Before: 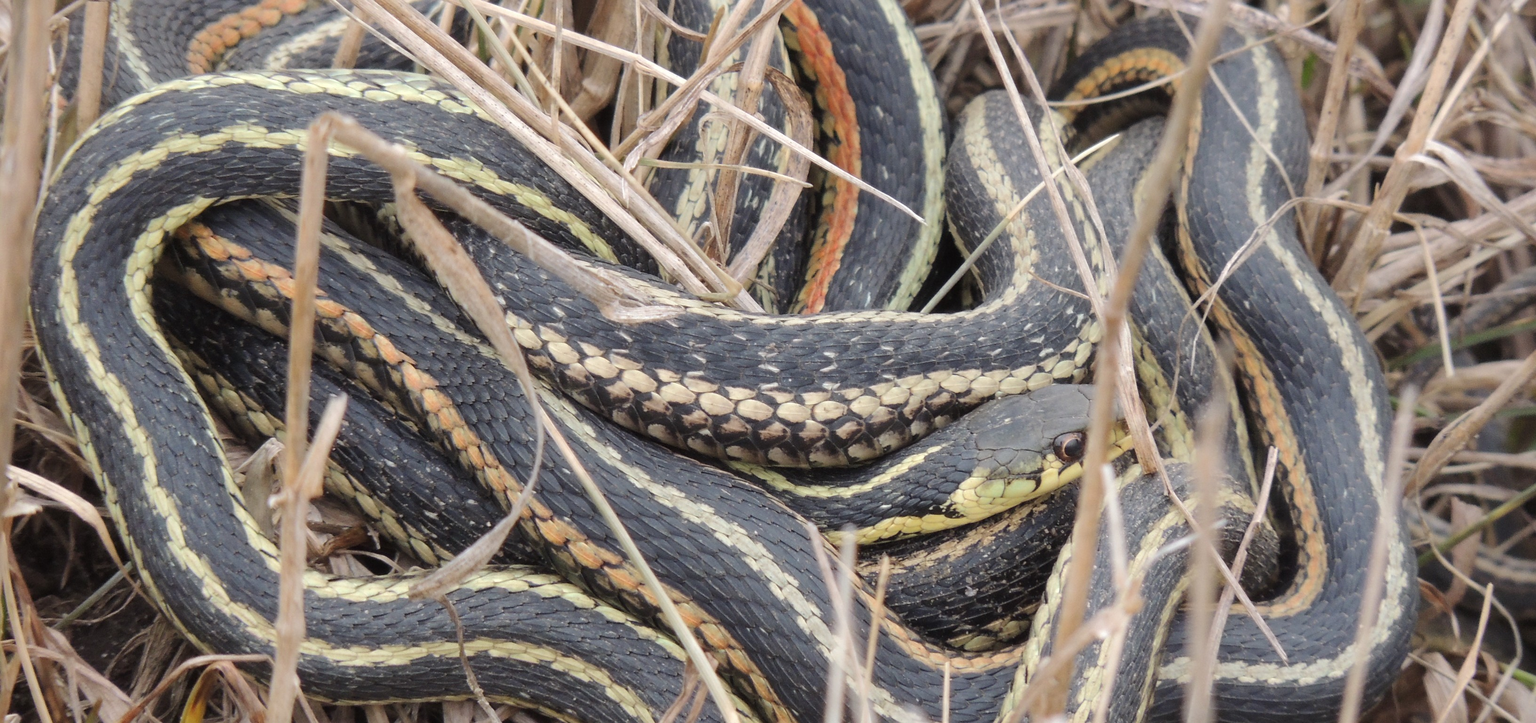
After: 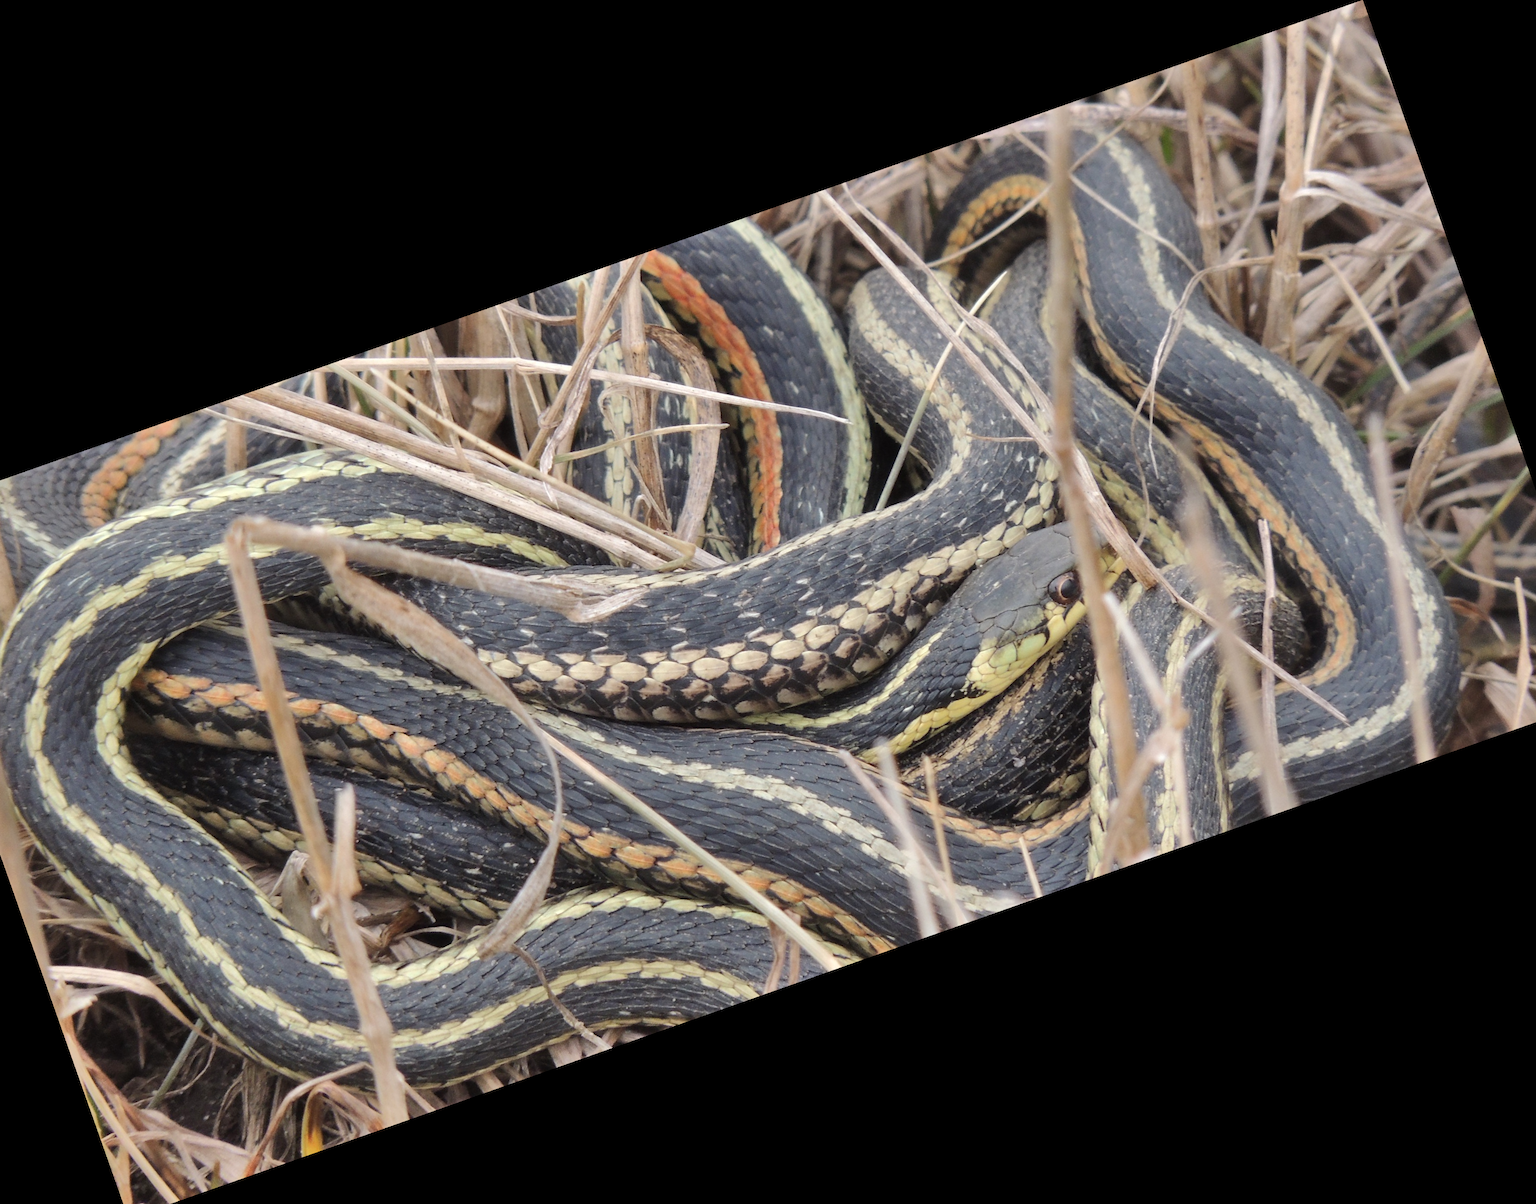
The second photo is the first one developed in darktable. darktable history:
crop and rotate: angle 19.43°, left 6.812%, right 4.125%, bottom 1.087%
shadows and highlights: soften with gaussian
